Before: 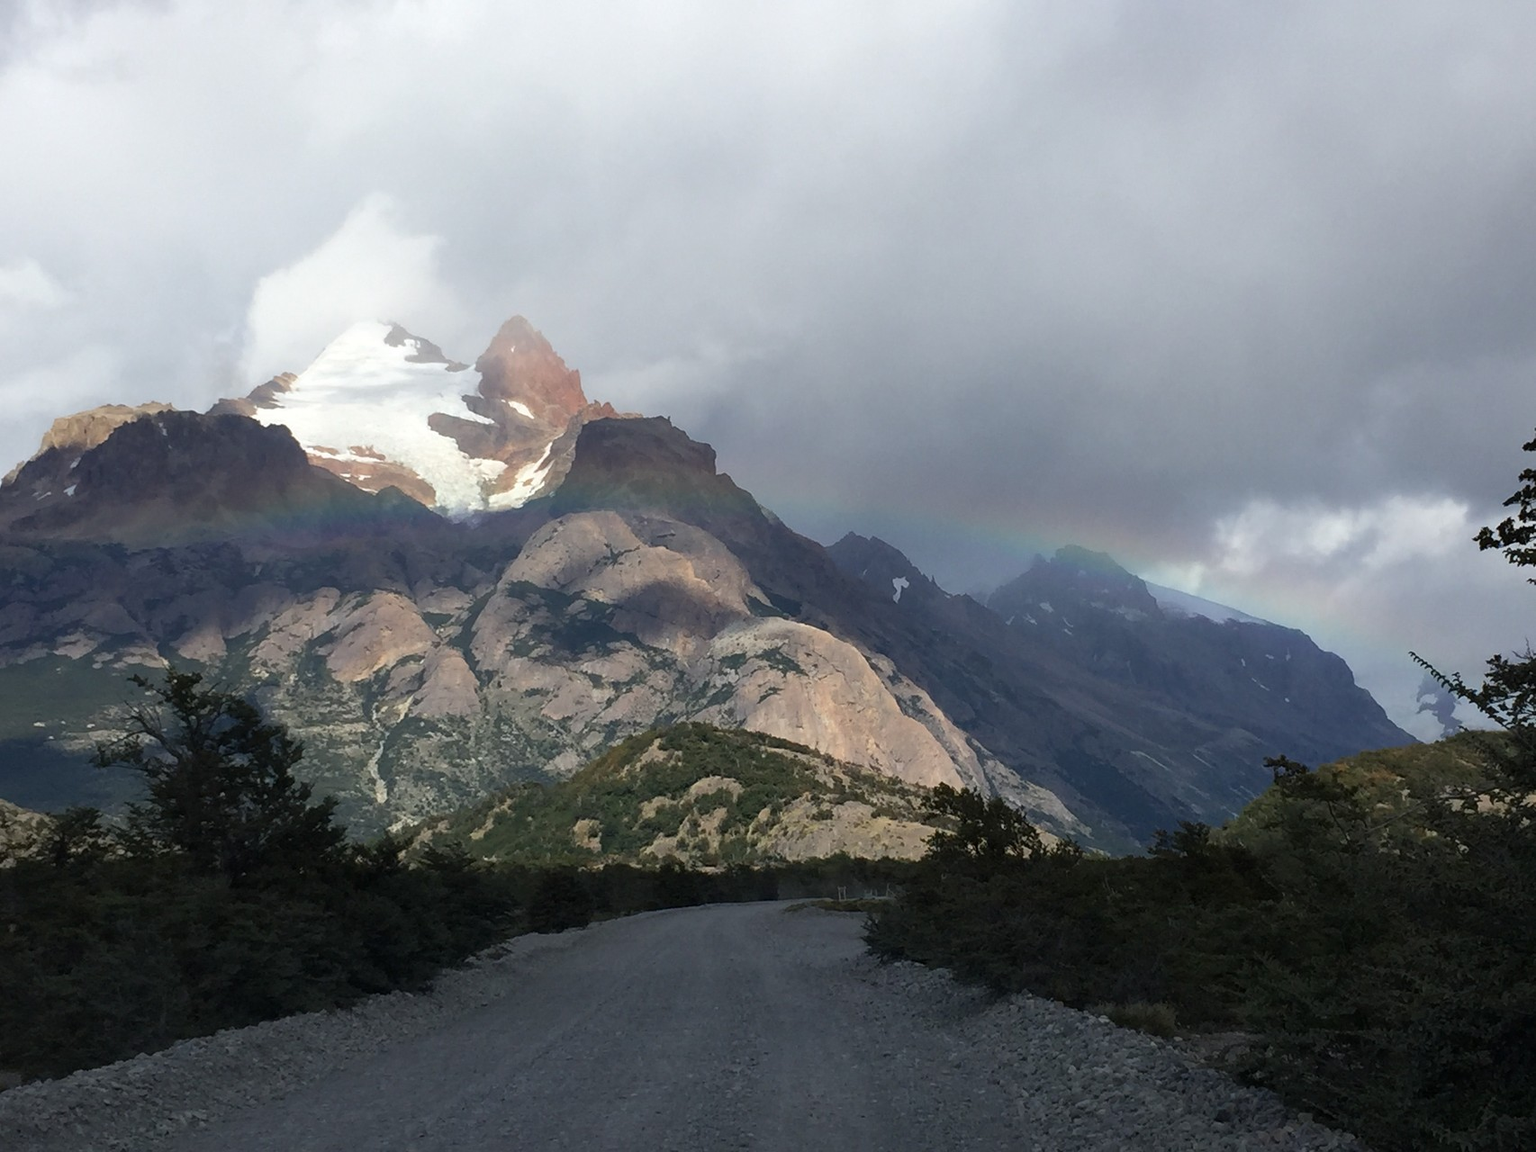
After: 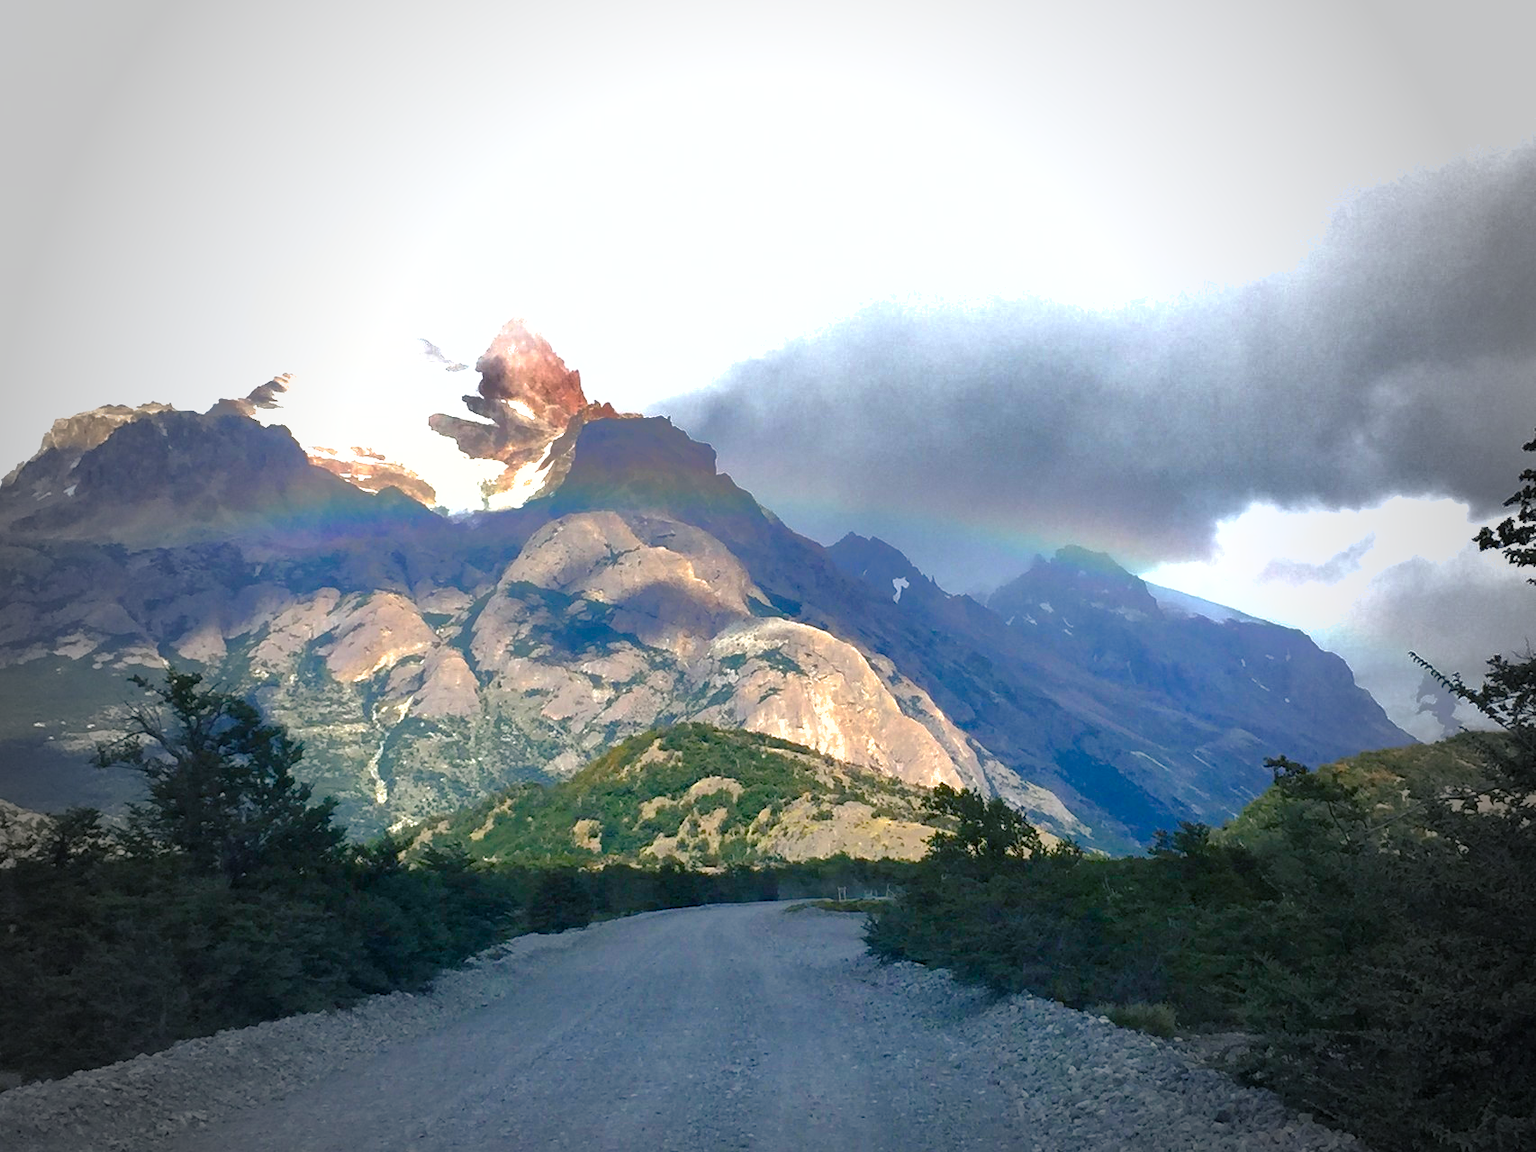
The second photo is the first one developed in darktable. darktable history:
exposure: exposure 1.204 EV, compensate highlight preservation false
vignetting: fall-off start 65.51%, brightness -0.447, saturation -0.686, width/height ratio 0.886
shadows and highlights: shadows 25.05, highlights -69.2
color balance rgb: shadows lift › chroma 7.257%, shadows lift › hue 246.71°, power › hue 62.18°, linear chroma grading › global chroma 16.813%, perceptual saturation grading › global saturation 20%, perceptual saturation grading › highlights -25.862%, perceptual saturation grading › shadows 49.741%, global vibrance 9.893%
